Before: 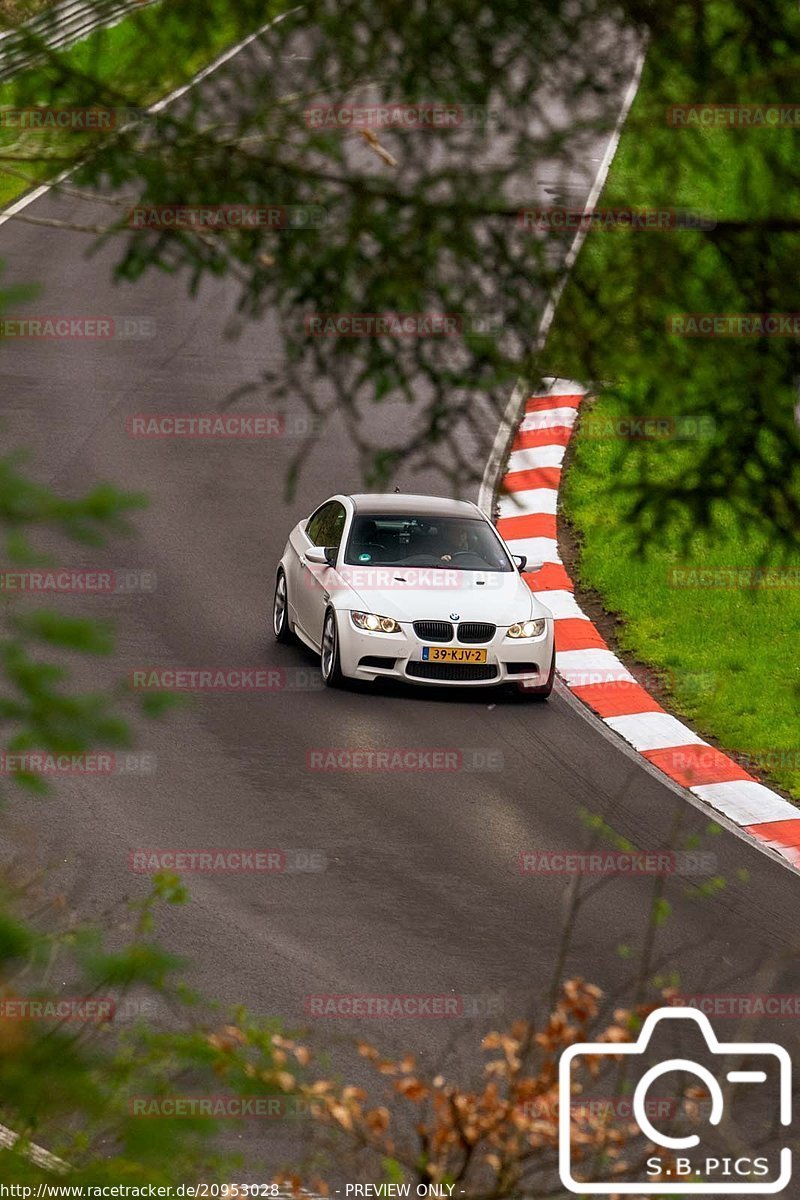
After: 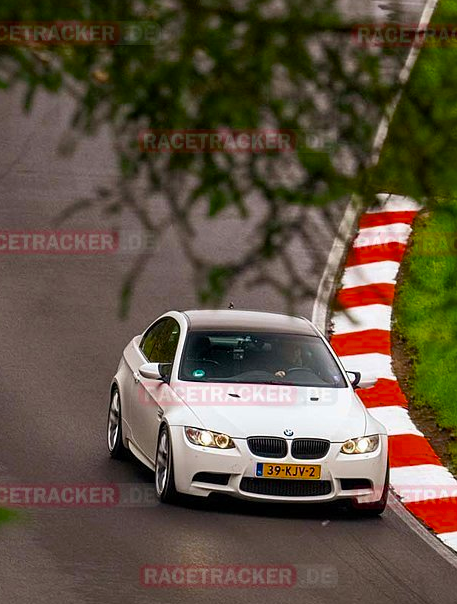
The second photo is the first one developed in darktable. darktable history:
color balance rgb: power › hue 329.97°, perceptual saturation grading › global saturation 25.056%, saturation formula JzAzBz (2021)
crop: left 20.81%, top 15.4%, right 21.944%, bottom 34.192%
